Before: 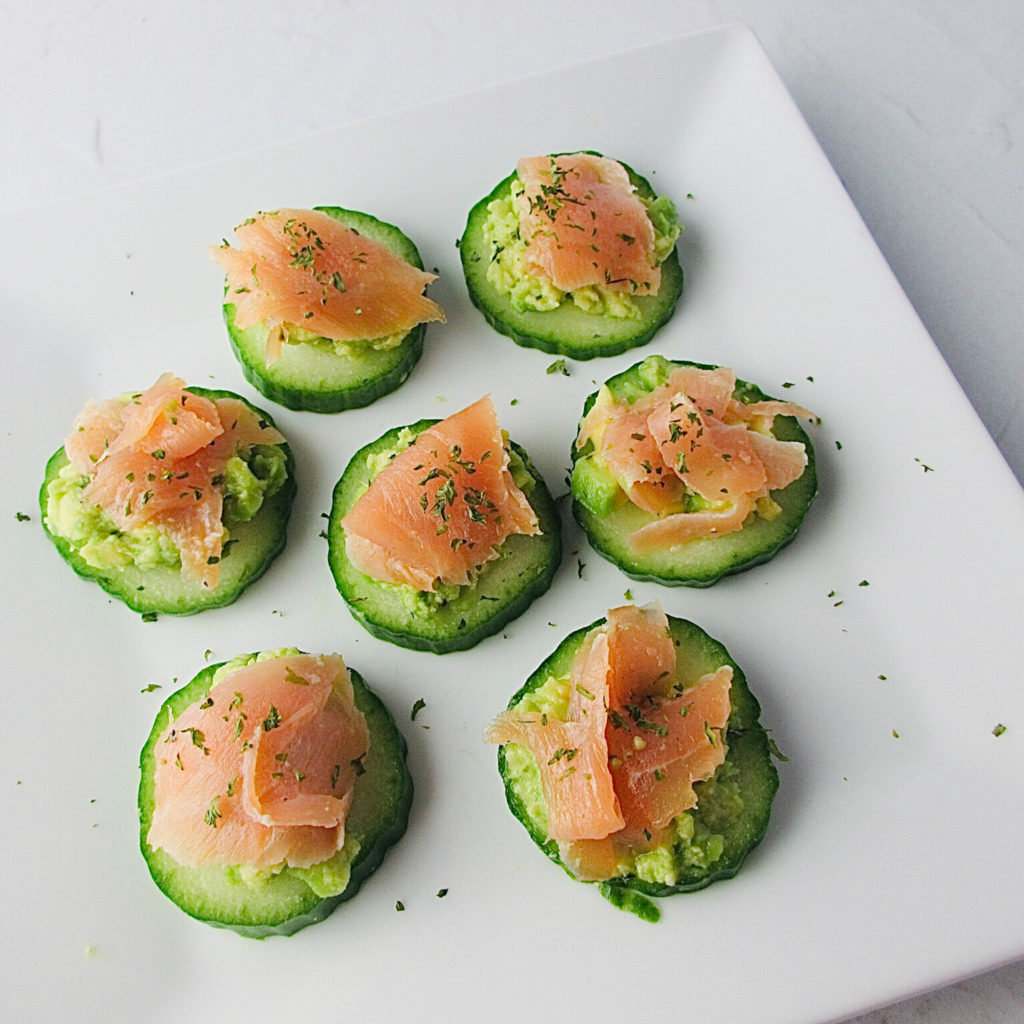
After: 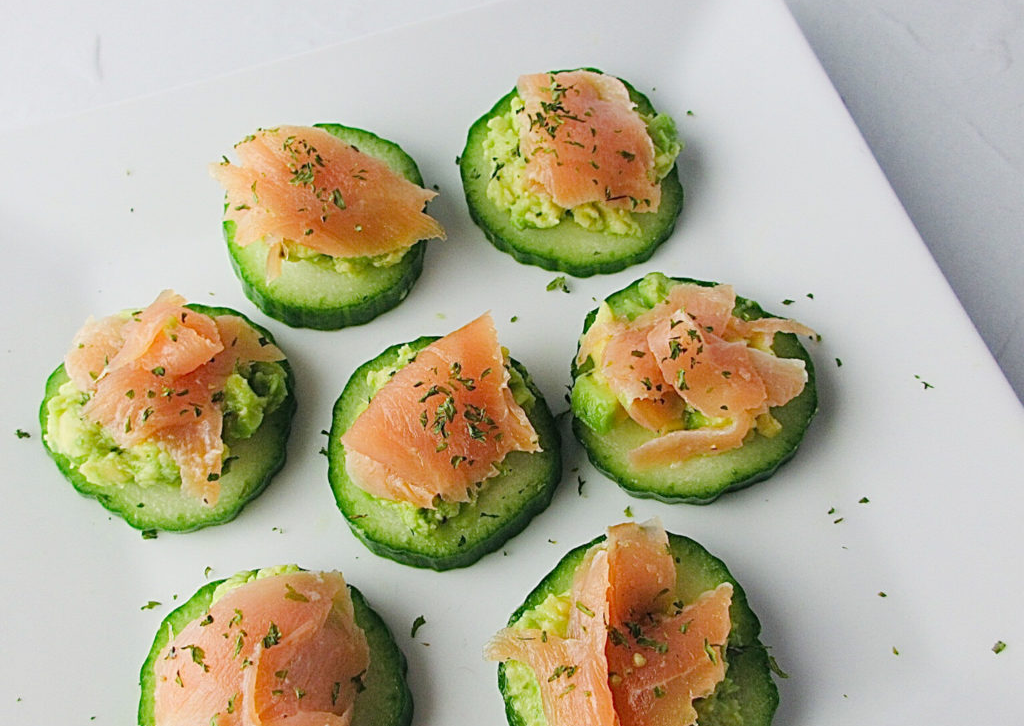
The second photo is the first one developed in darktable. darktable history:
crop and rotate: top 8.182%, bottom 20.869%
